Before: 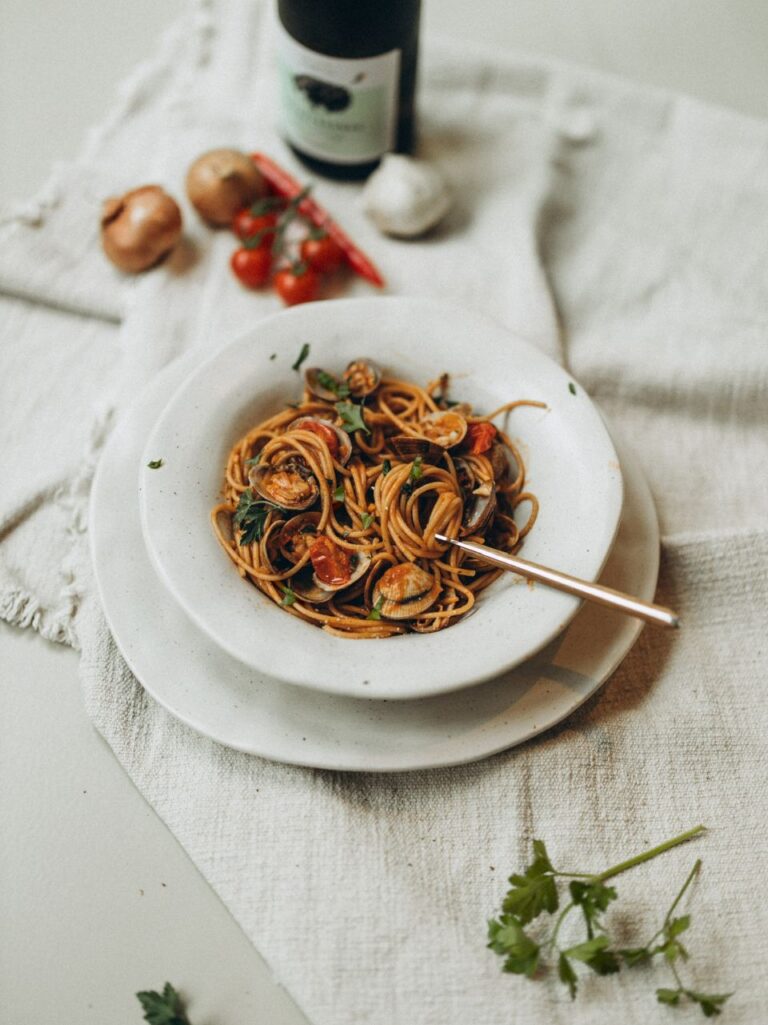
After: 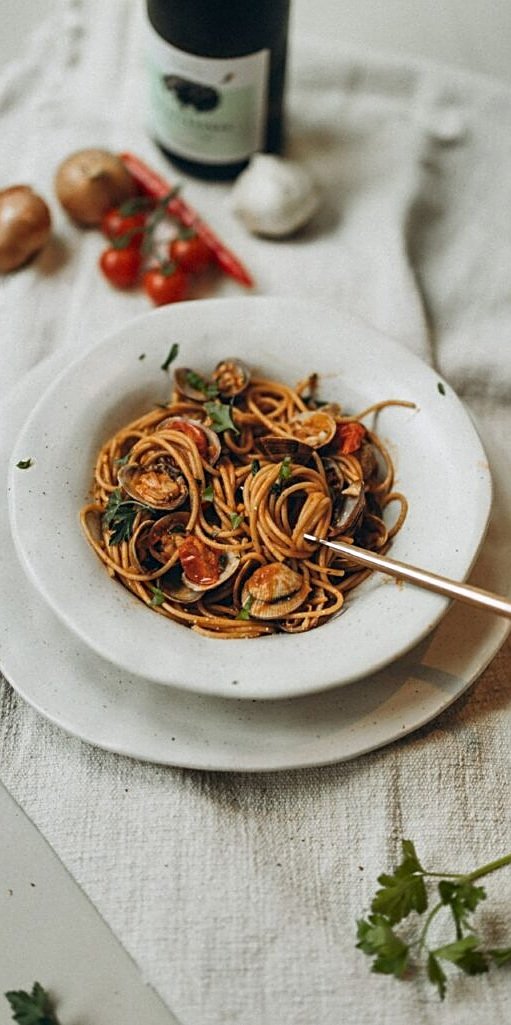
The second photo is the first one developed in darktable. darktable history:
crop: left 17.131%, right 16.243%
sharpen: on, module defaults
shadows and highlights: highlights color adjustment 0.205%, low approximation 0.01, soften with gaussian
